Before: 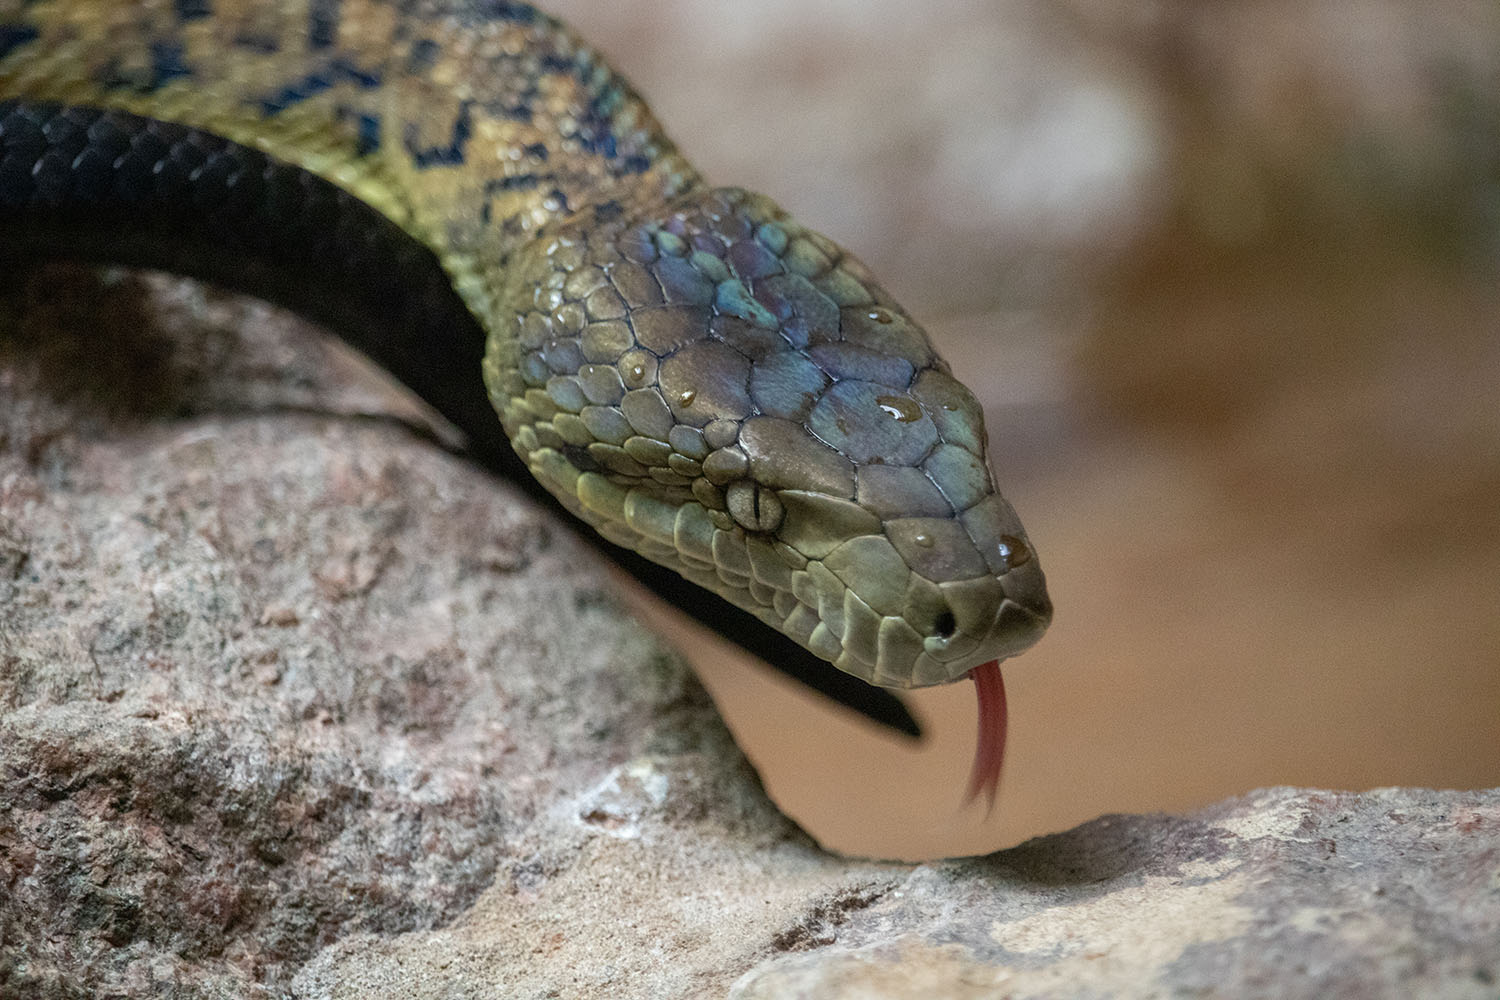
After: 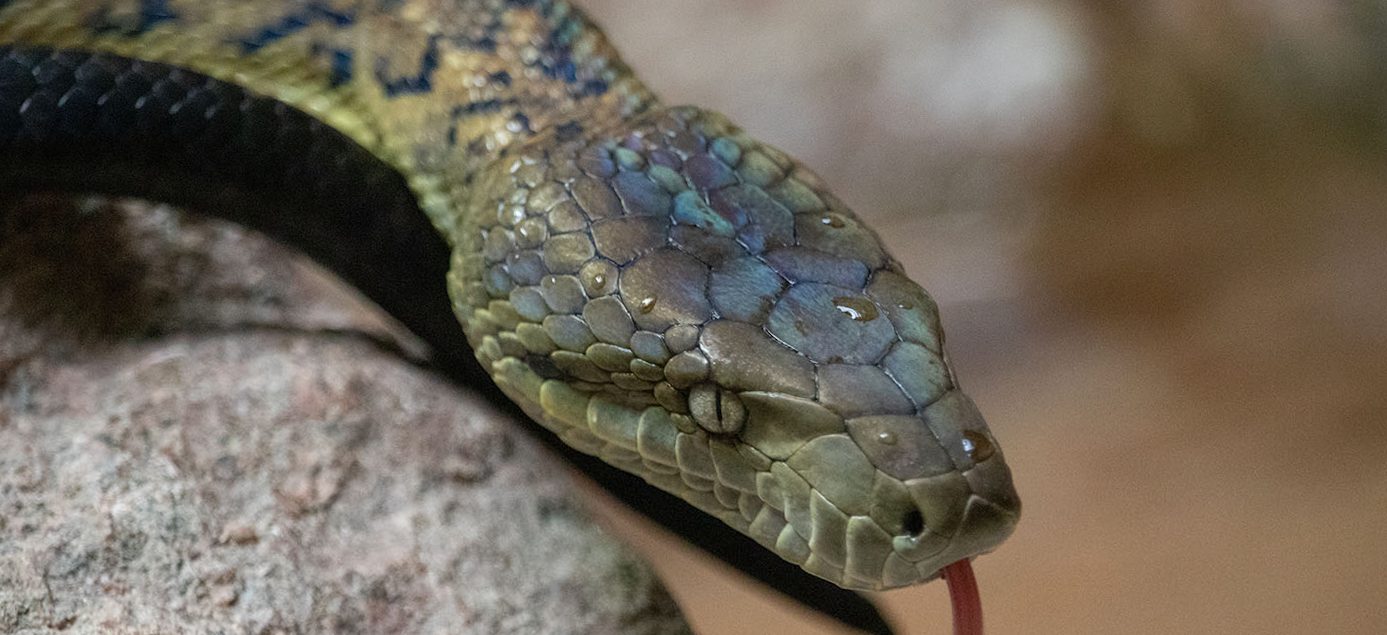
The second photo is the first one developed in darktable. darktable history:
crop and rotate: top 4.848%, bottom 29.503%
rotate and perspective: rotation -1.68°, lens shift (vertical) -0.146, crop left 0.049, crop right 0.912, crop top 0.032, crop bottom 0.96
